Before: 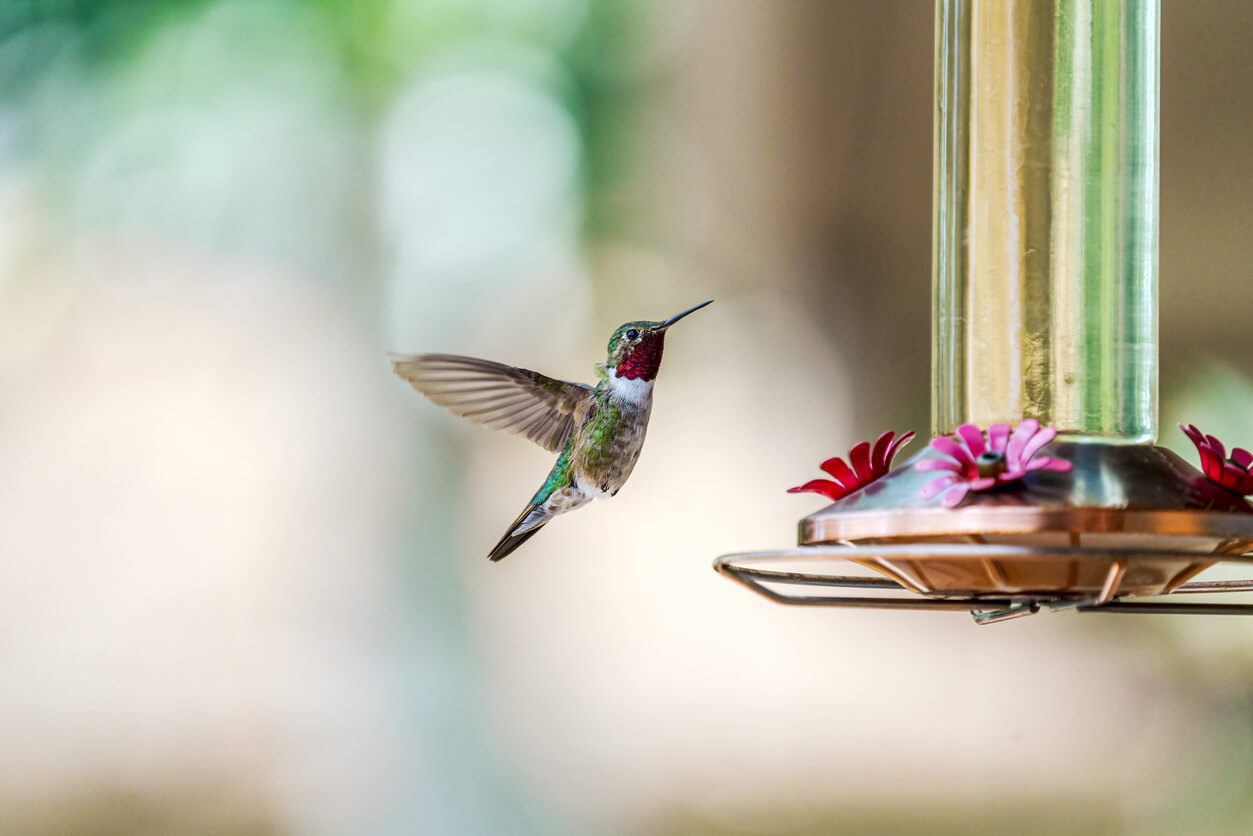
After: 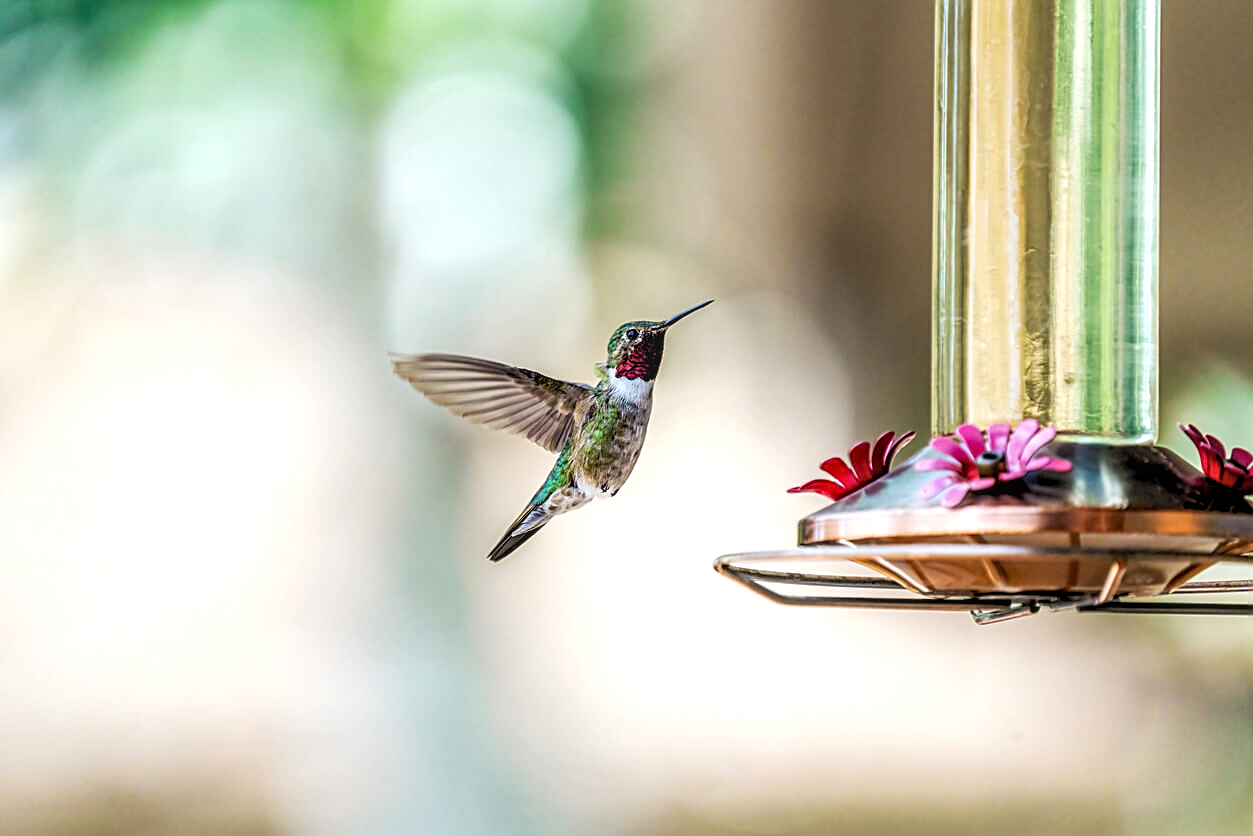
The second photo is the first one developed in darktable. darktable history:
rgb levels: levels [[0.01, 0.419, 0.839], [0, 0.5, 1], [0, 0.5, 1]]
local contrast: on, module defaults
sharpen: on, module defaults
